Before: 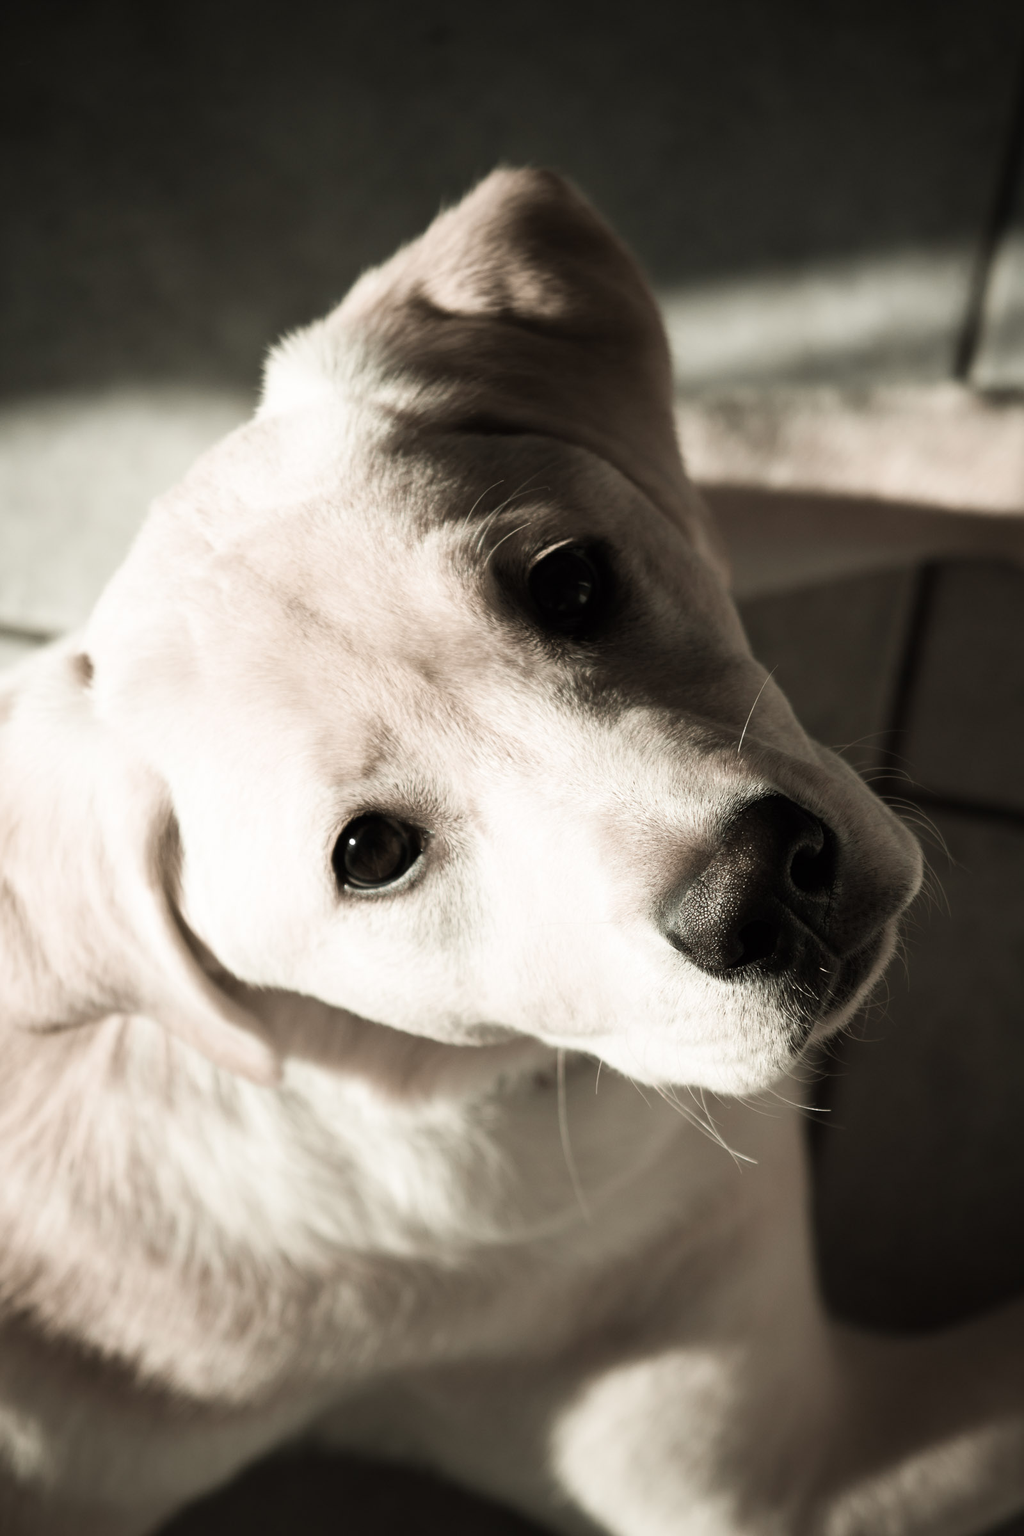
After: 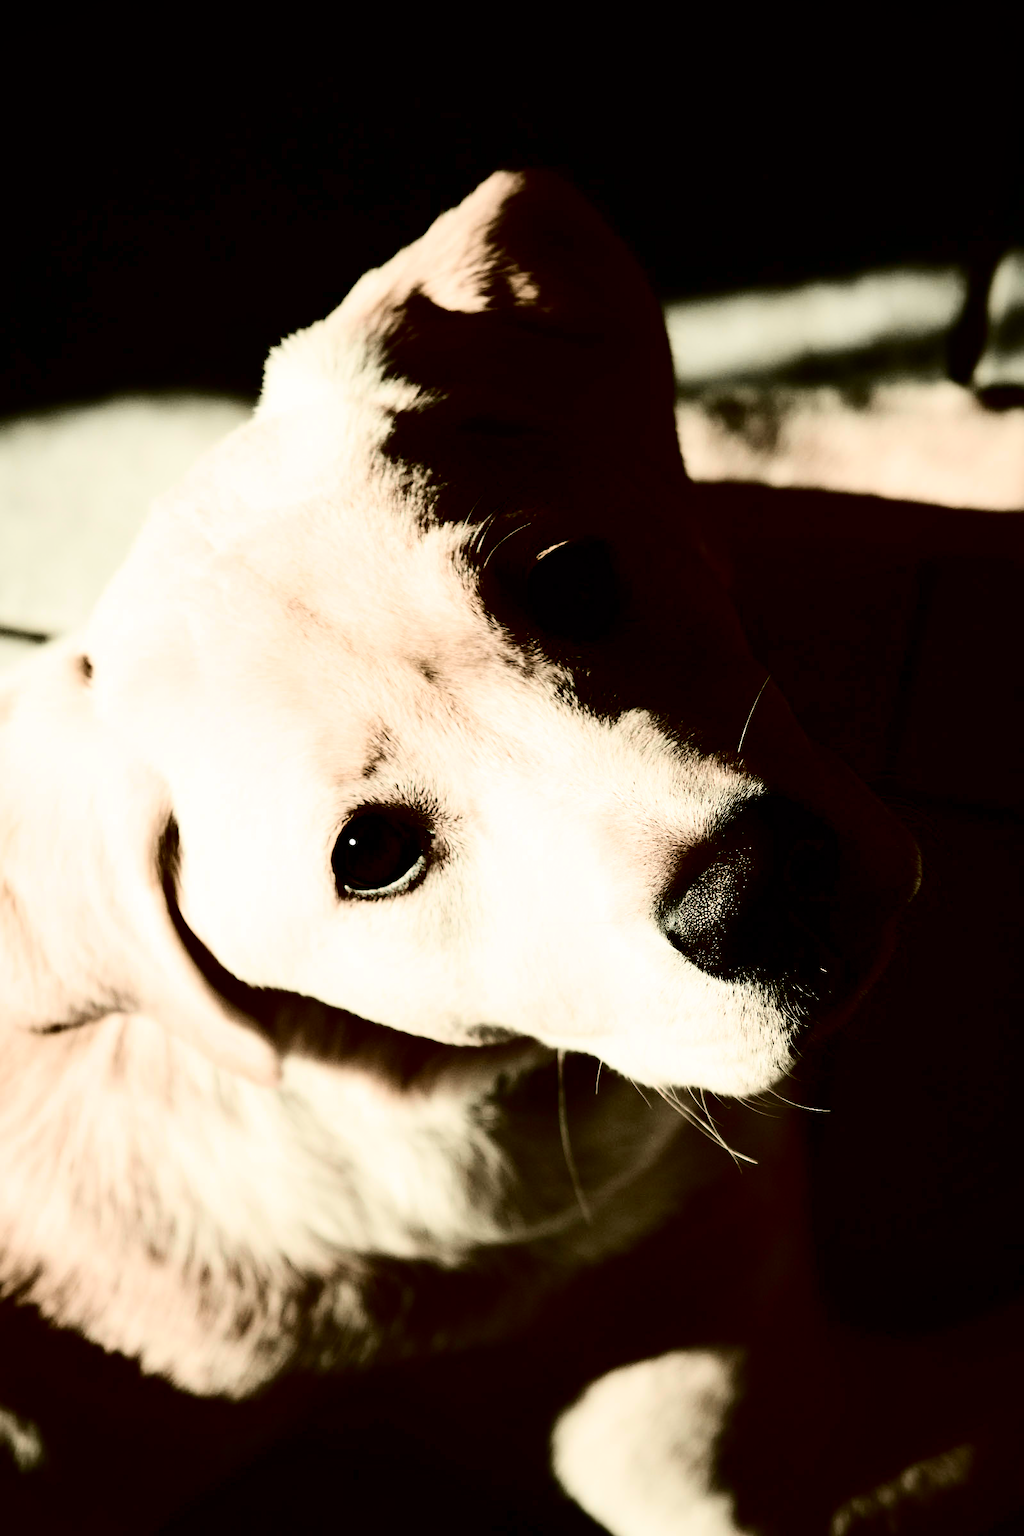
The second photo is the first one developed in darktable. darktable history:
contrast brightness saturation: contrast 0.767, brightness -0.993, saturation 0.985
